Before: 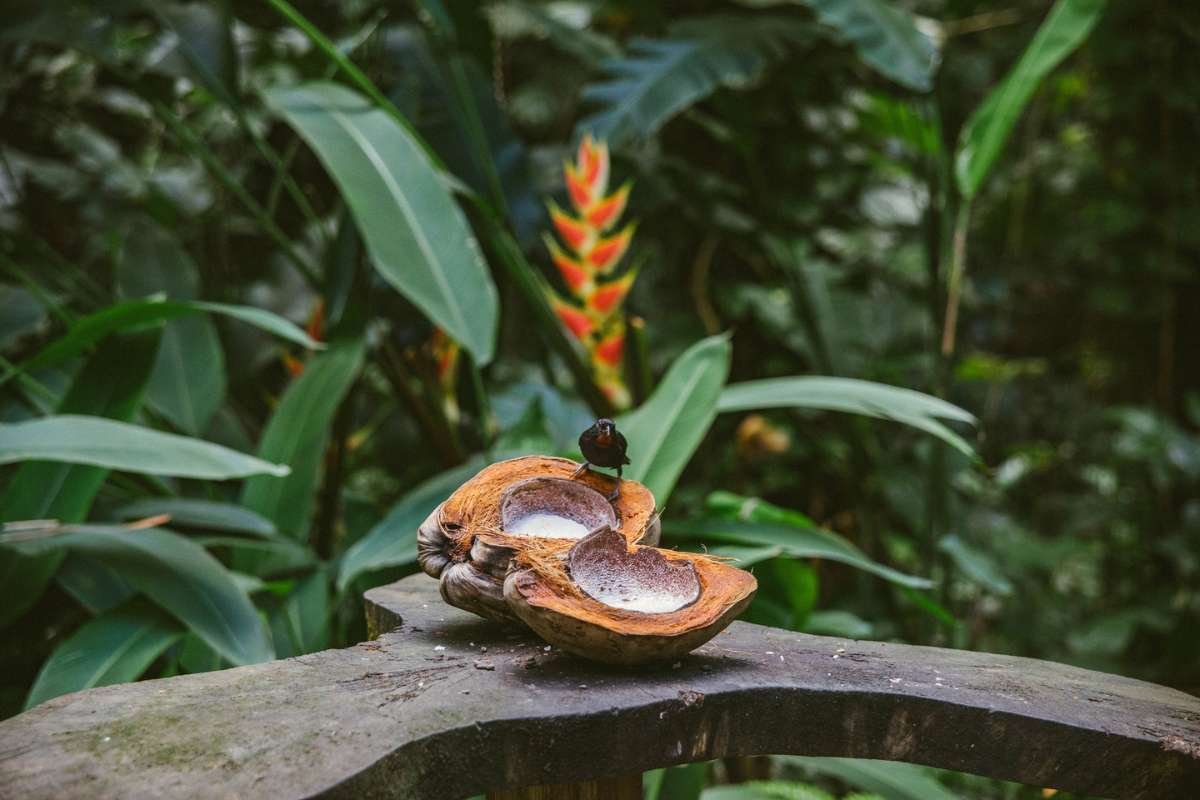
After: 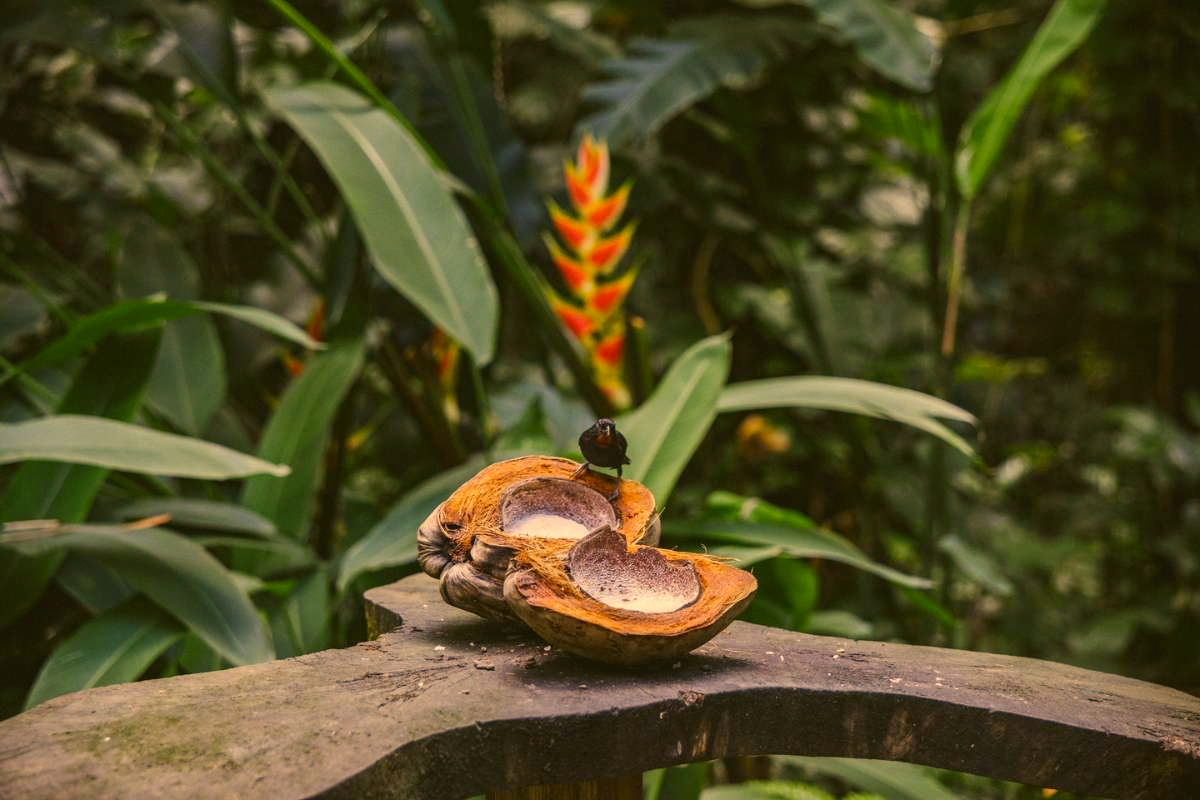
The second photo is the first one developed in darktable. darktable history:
color correction: highlights a* 14.88, highlights b* 30.95
